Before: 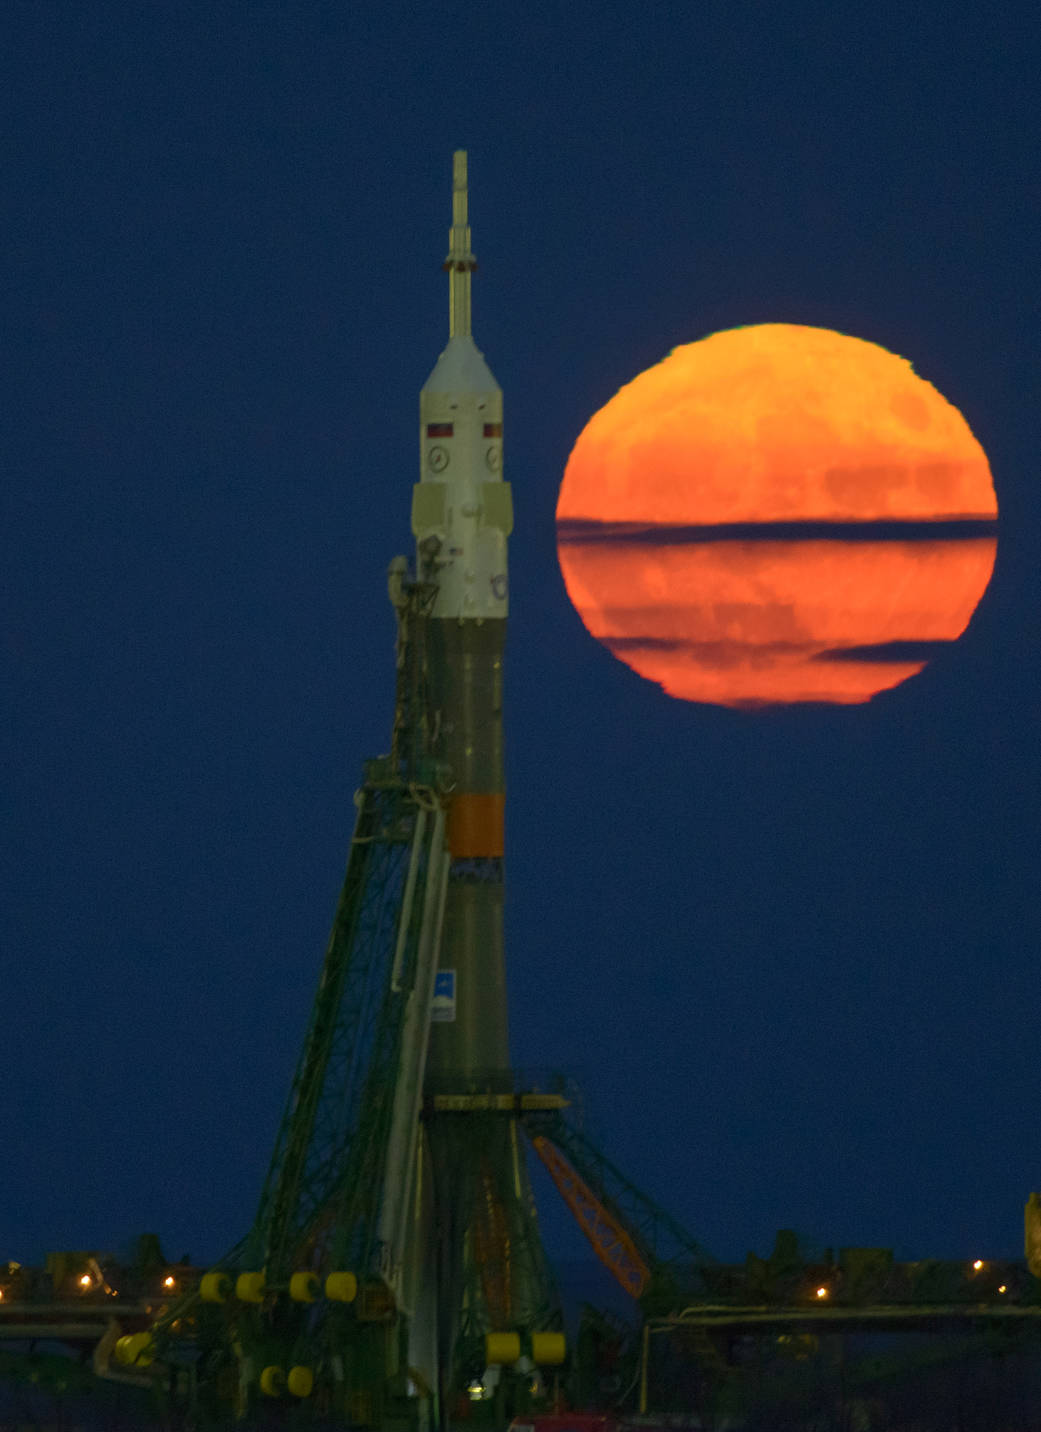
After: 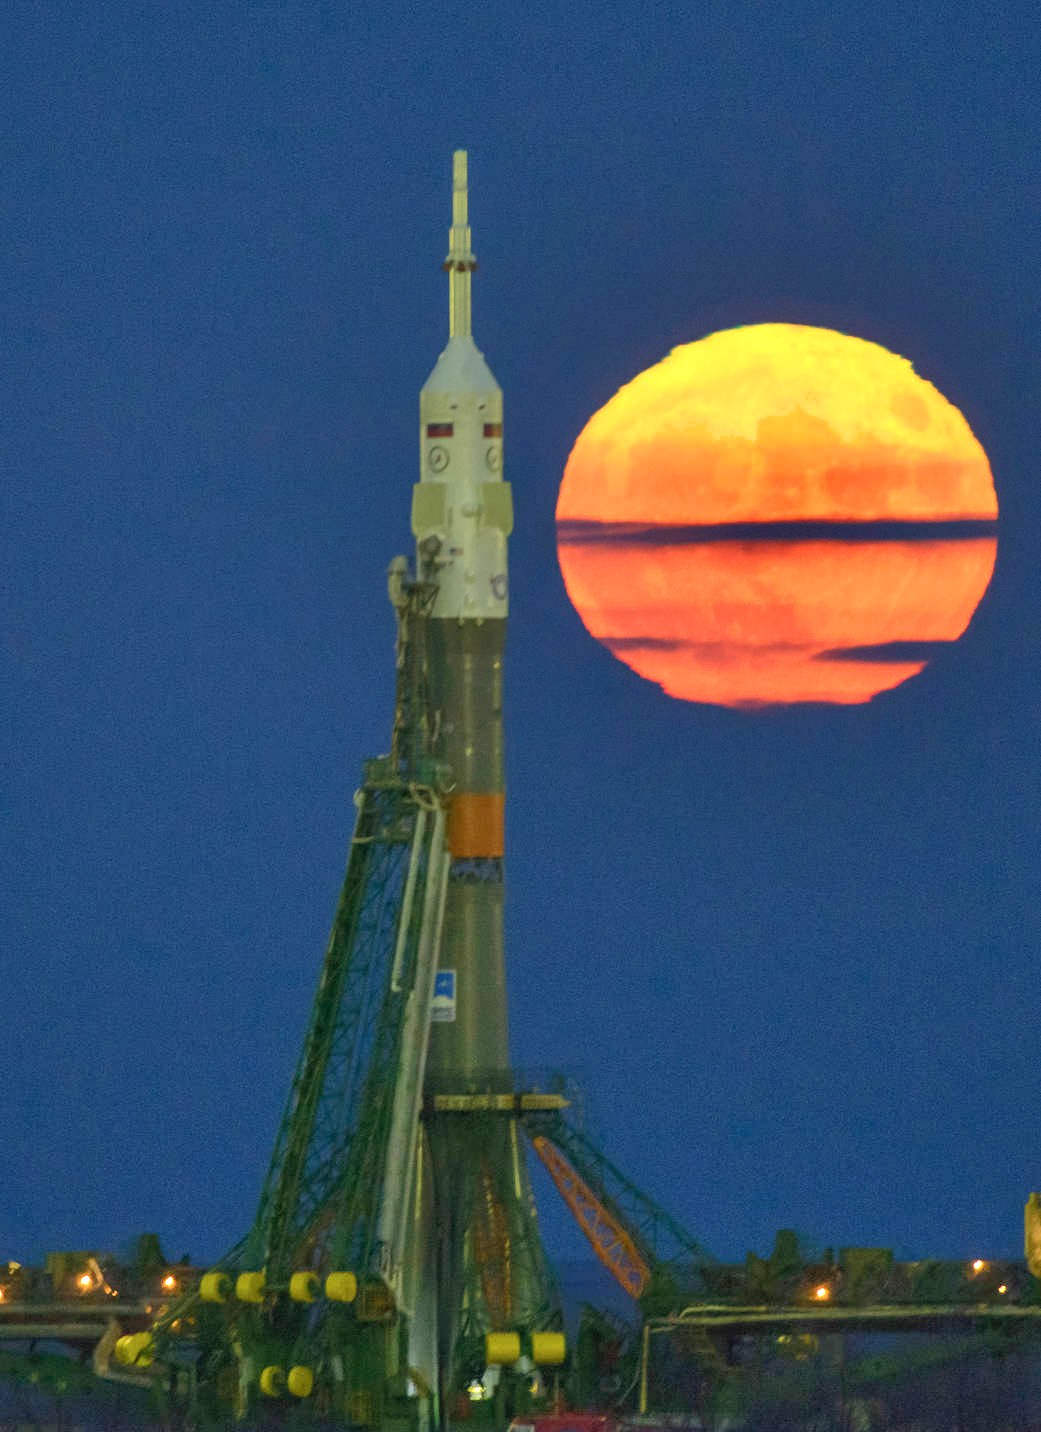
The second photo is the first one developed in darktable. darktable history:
shadows and highlights: white point adjustment 0.1, highlights -70, soften with gaussian
exposure: black level correction 0, exposure 0.9 EV, compensate exposure bias true, compensate highlight preservation false
